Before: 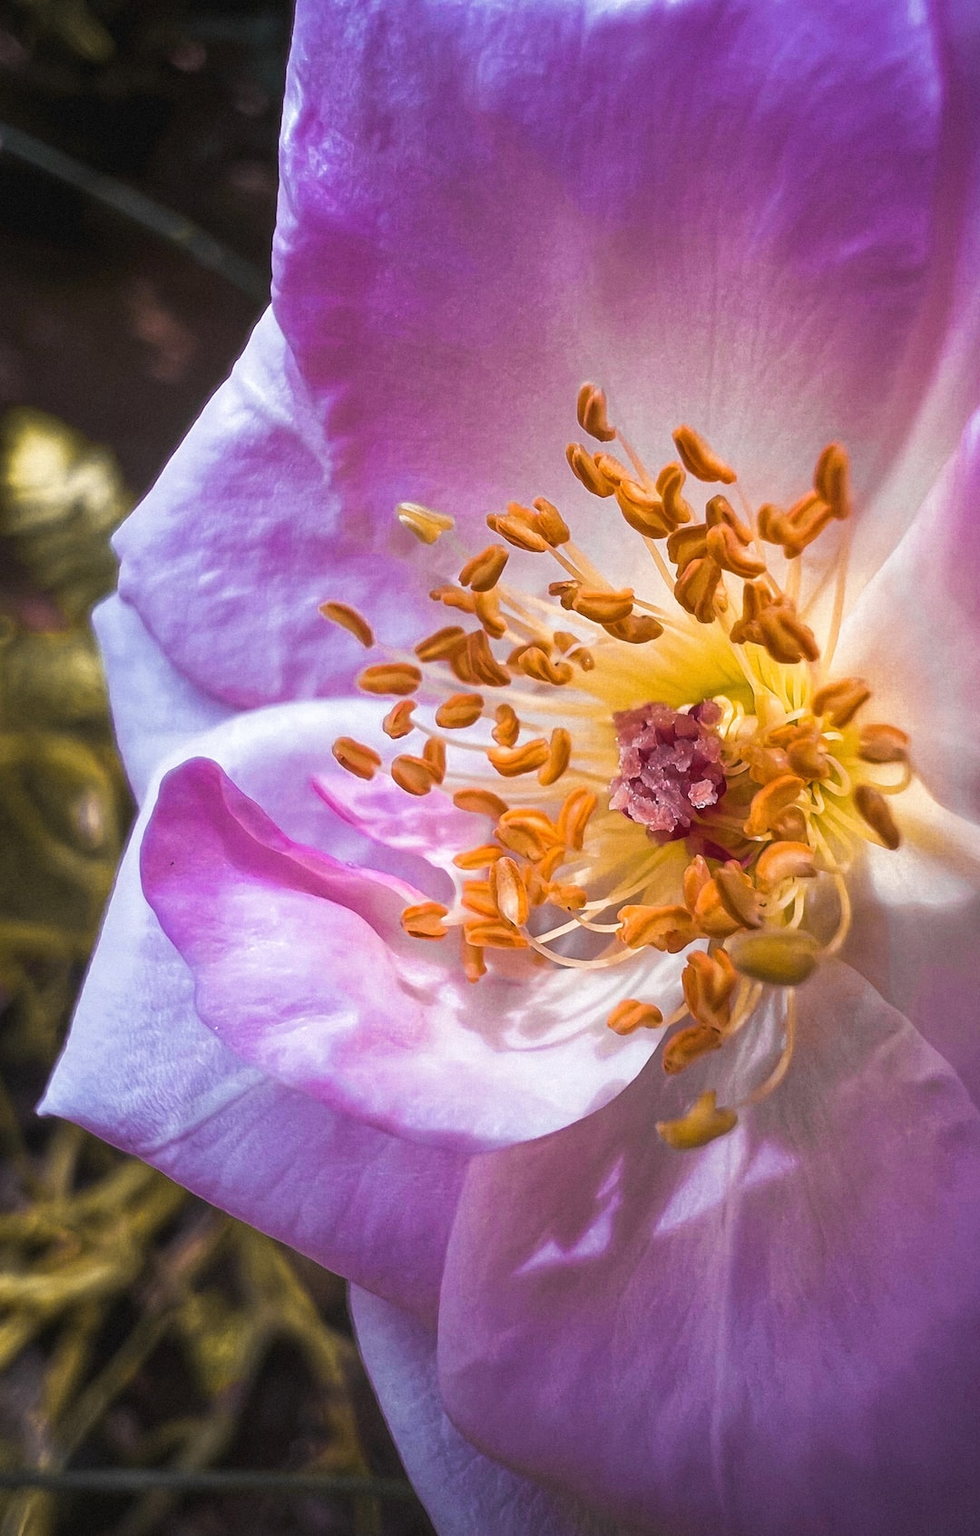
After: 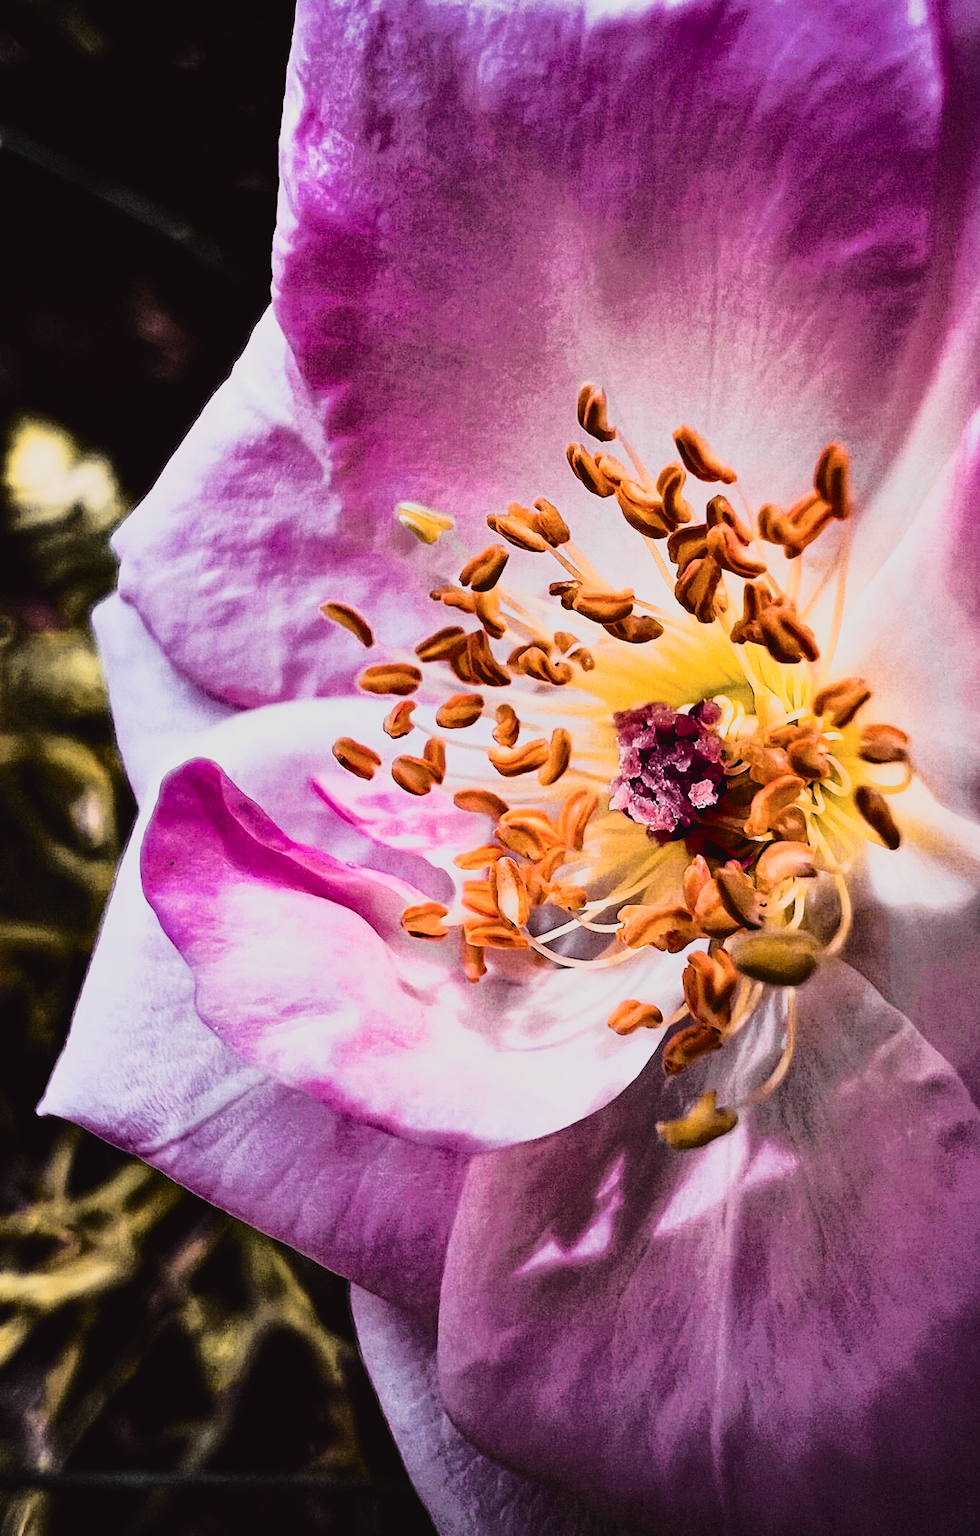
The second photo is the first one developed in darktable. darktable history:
tone curve: curves: ch0 [(0, 0.032) (0.094, 0.08) (0.265, 0.208) (0.41, 0.417) (0.498, 0.496) (0.638, 0.673) (0.819, 0.841) (0.96, 0.899)]; ch1 [(0, 0) (0.161, 0.092) (0.37, 0.302) (0.417, 0.434) (0.495, 0.504) (0.576, 0.589) (0.725, 0.765) (1, 1)]; ch2 [(0, 0) (0.352, 0.403) (0.45, 0.469) (0.521, 0.515) (0.59, 0.579) (1, 1)], color space Lab, independent channels, preserve colors none
contrast equalizer: octaves 7, y [[0.6 ×6], [0.55 ×6], [0 ×6], [0 ×6], [0 ×6]]
filmic rgb: black relative exposure -5.01 EV, white relative exposure 3.96 EV, threshold 3.01 EV, hardness 2.88, contrast 1.399, highlights saturation mix -29.97%, enable highlight reconstruction true
